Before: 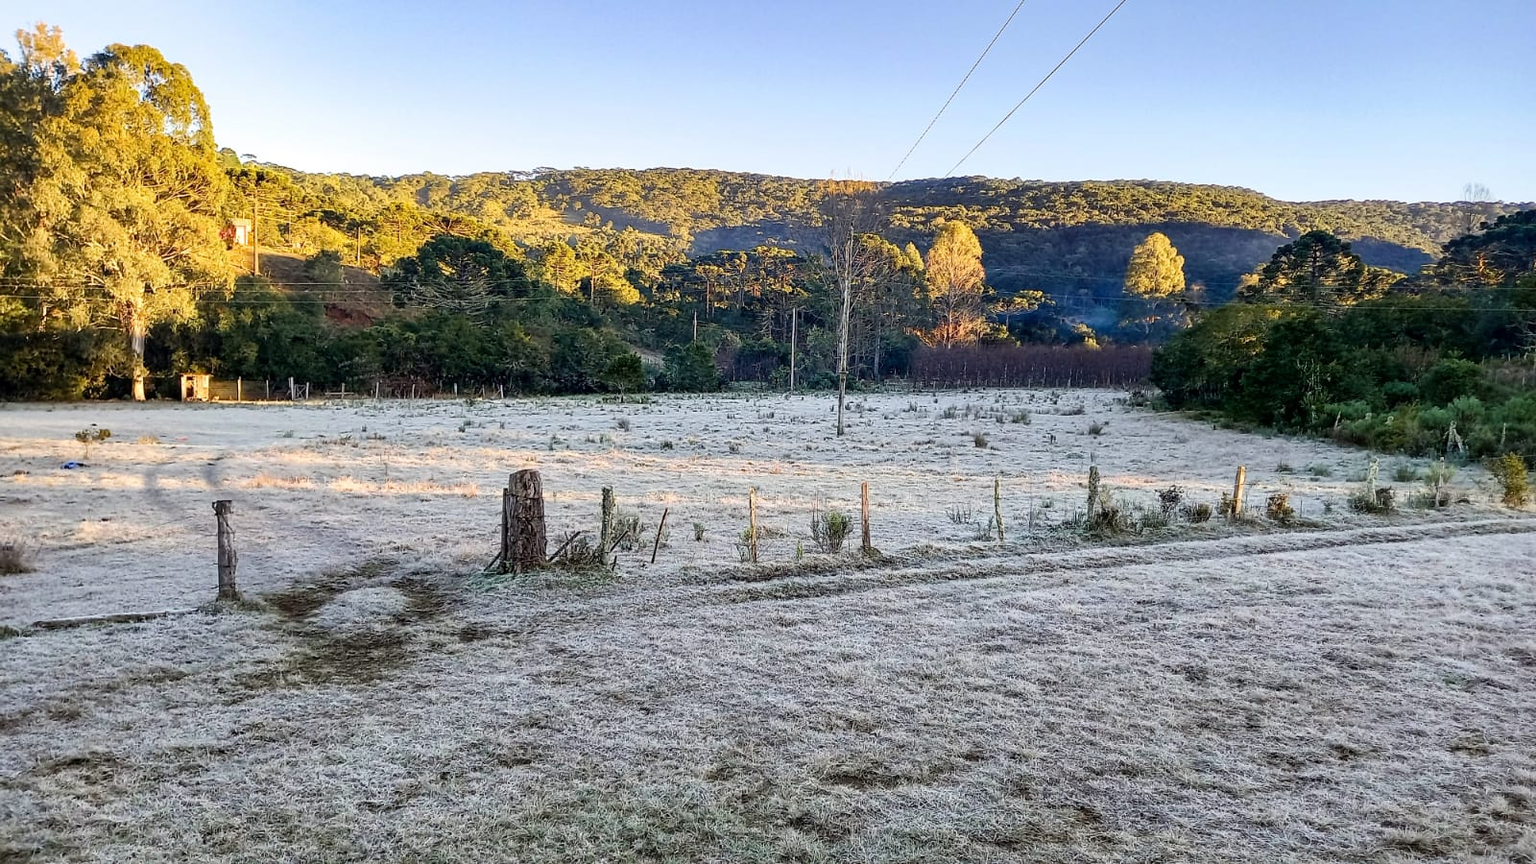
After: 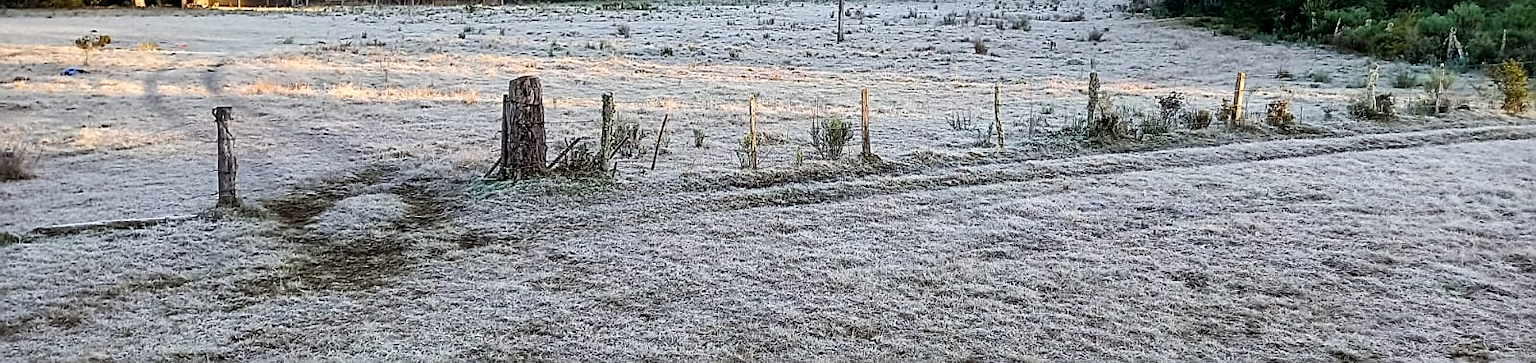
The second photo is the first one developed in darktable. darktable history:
crop: top 45.657%, bottom 12.203%
sharpen: on, module defaults
